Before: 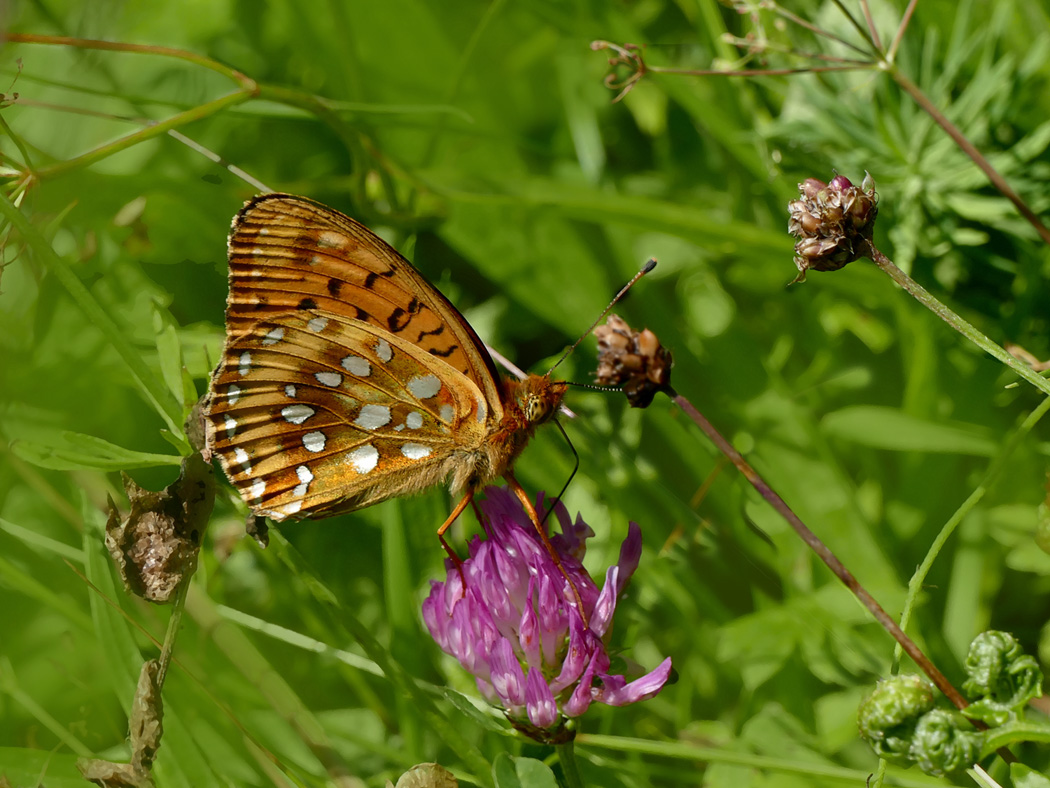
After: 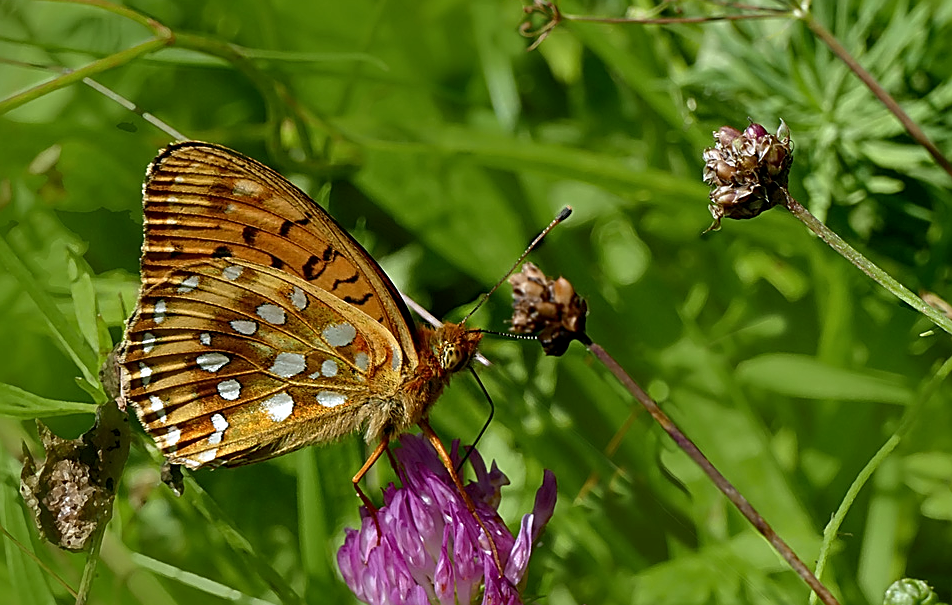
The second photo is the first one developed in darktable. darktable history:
crop: left 8.155%, top 6.611%, bottom 15.385%
white balance: red 0.967, blue 1.049
sharpen: amount 0.901
local contrast: highlights 100%, shadows 100%, detail 120%, midtone range 0.2
